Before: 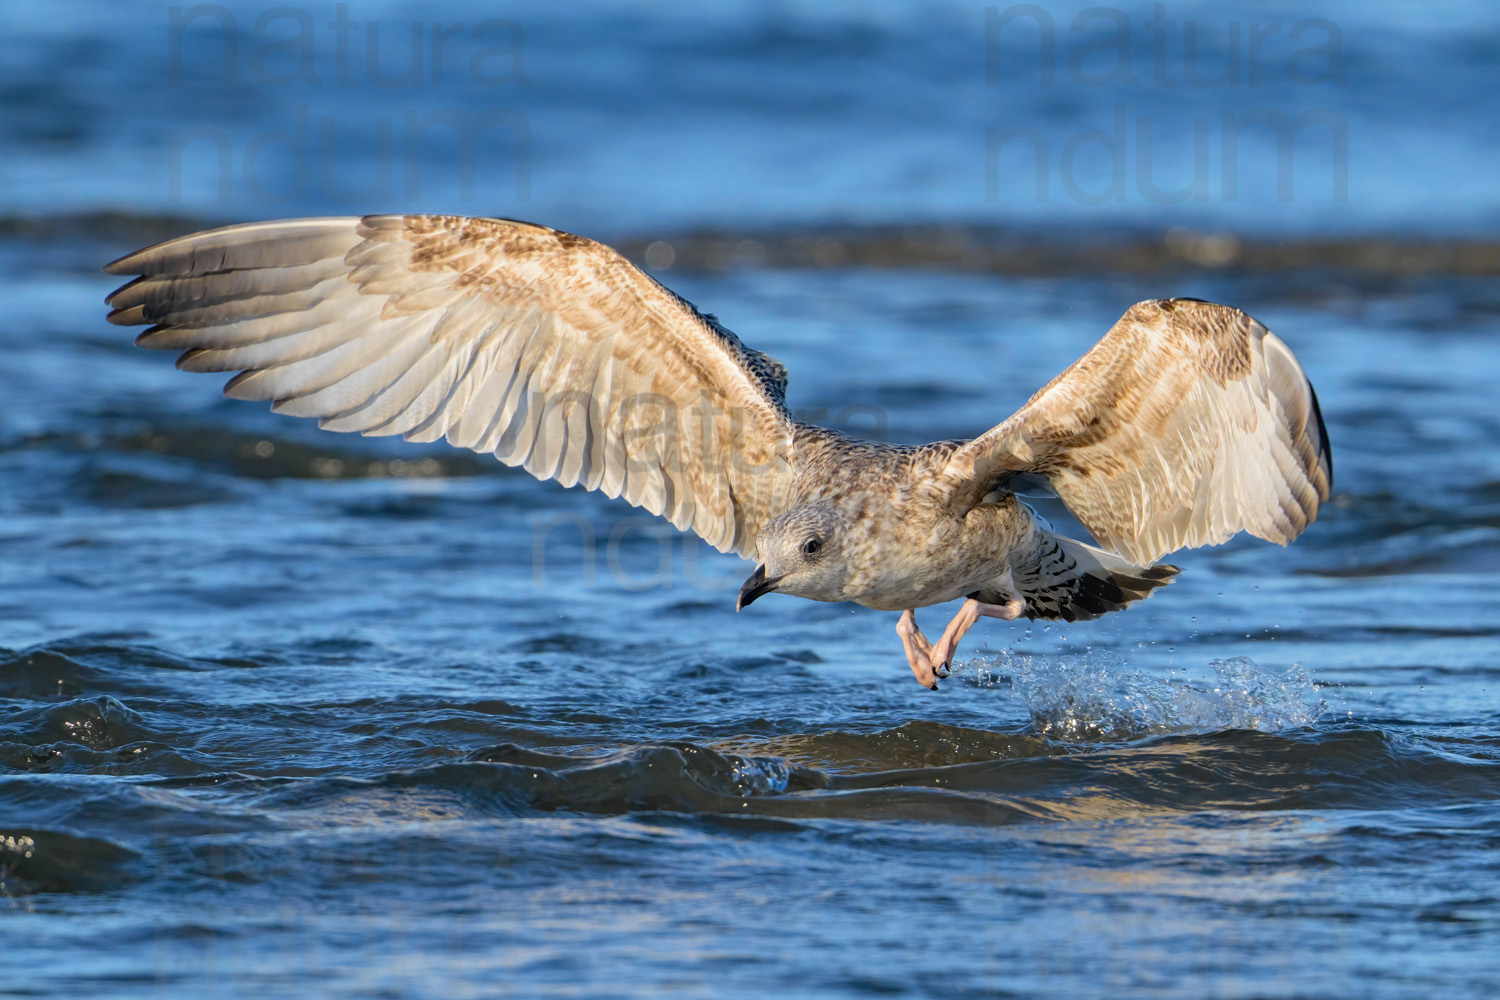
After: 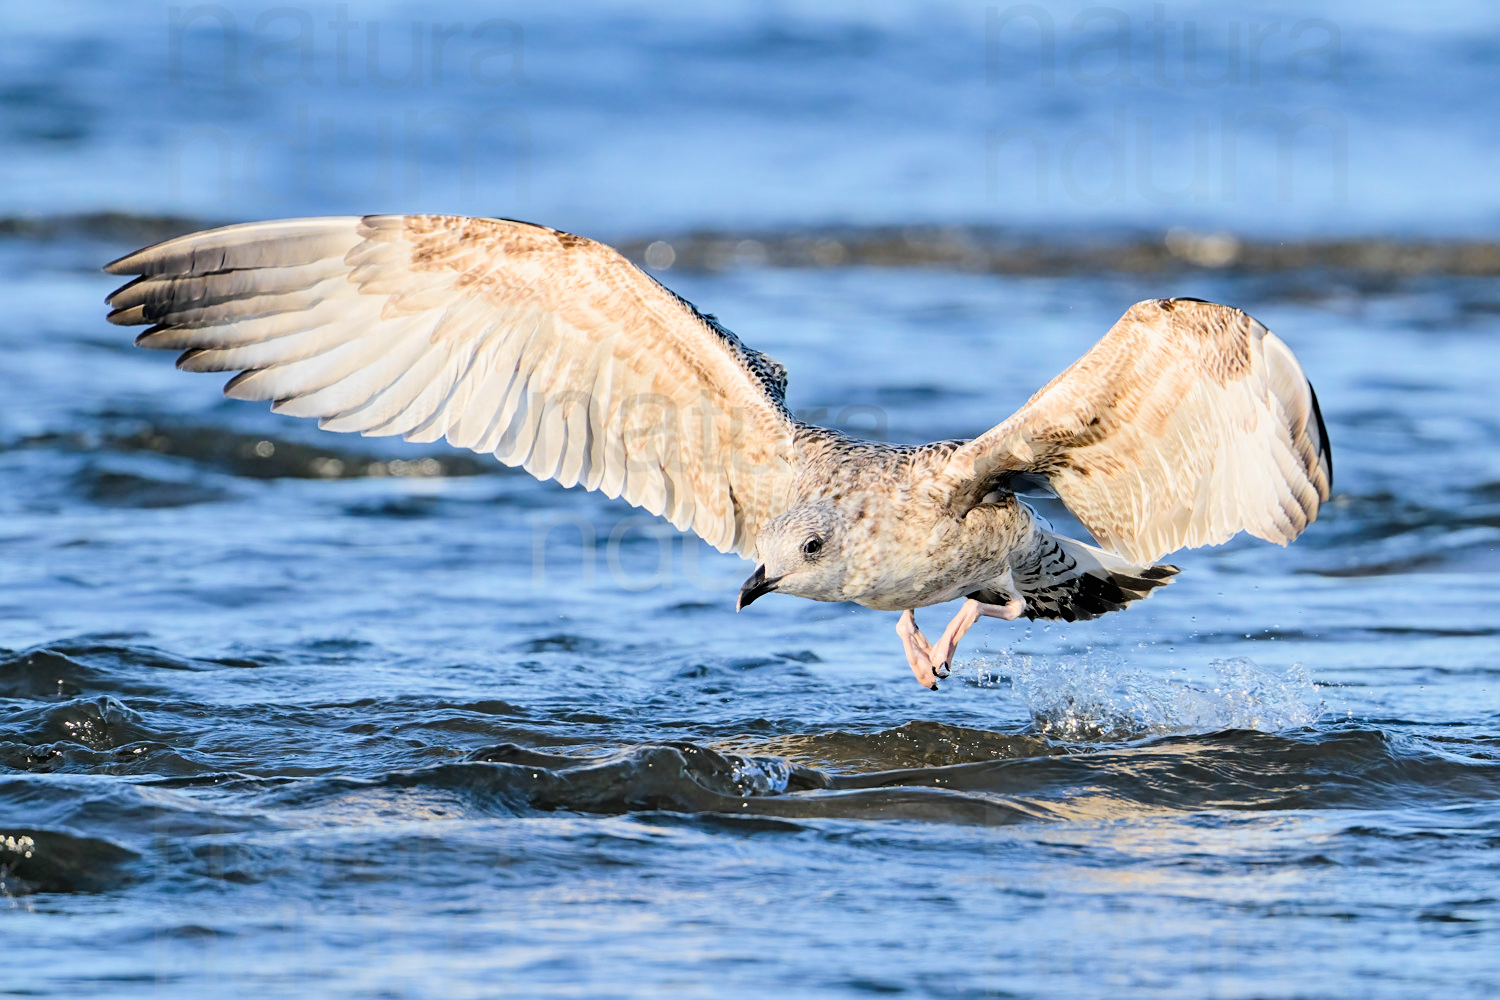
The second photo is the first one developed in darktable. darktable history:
tone equalizer: -8 EV -0.776 EV, -7 EV -0.709 EV, -6 EV -0.591 EV, -5 EV -0.385 EV, -3 EV 0.366 EV, -2 EV 0.6 EV, -1 EV 0.682 EV, +0 EV 0.771 EV, edges refinement/feathering 500, mask exposure compensation -1.57 EV, preserve details no
filmic rgb: black relative exposure -7.65 EV, white relative exposure 4.56 EV, threshold 2.98 EV, hardness 3.61, enable highlight reconstruction true
sharpen: amount 0.202
exposure: exposure 0.787 EV, compensate highlight preservation false
